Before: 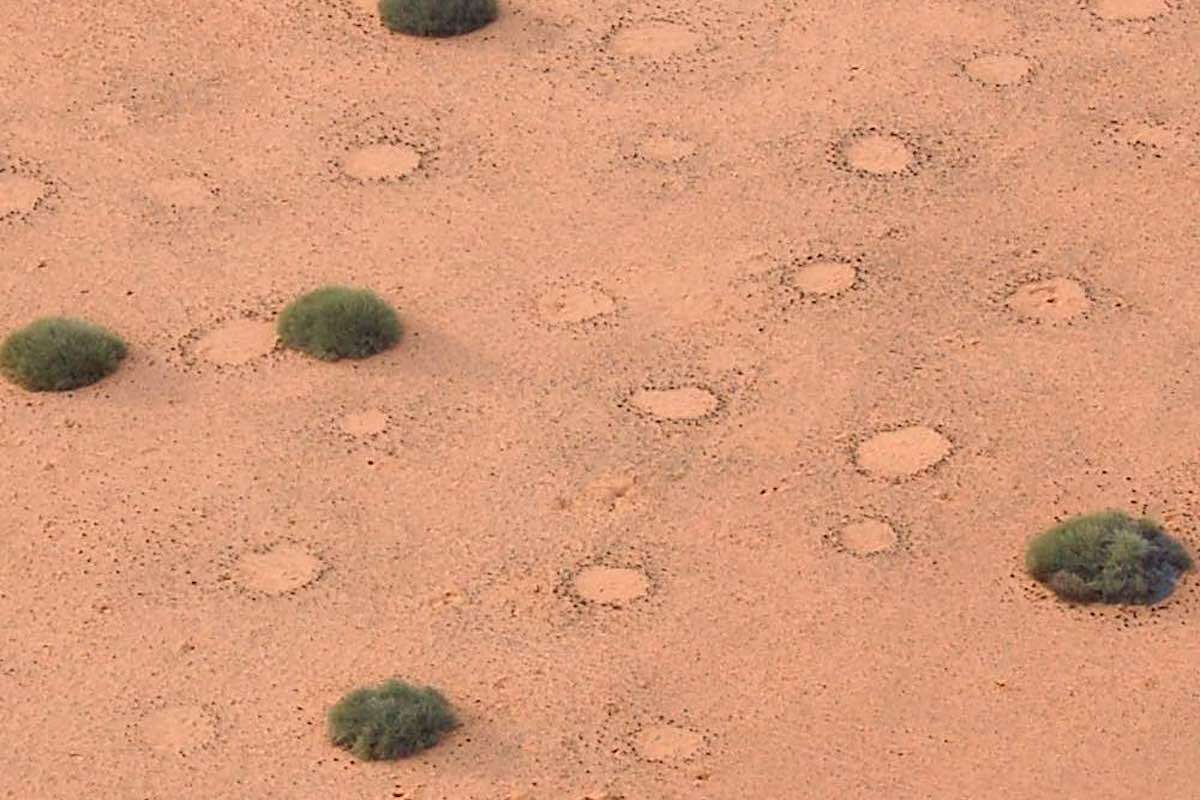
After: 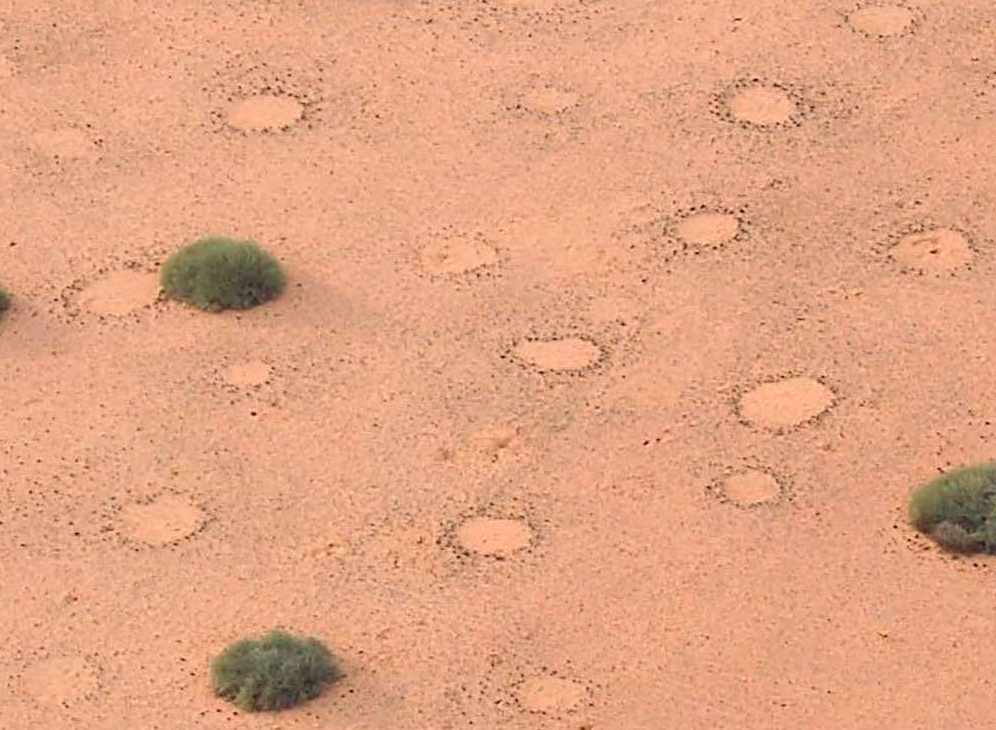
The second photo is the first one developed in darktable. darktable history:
contrast brightness saturation: contrast 0.05, brightness 0.066, saturation 0.01
crop: left 9.794%, top 6.242%, right 7.143%, bottom 2.443%
